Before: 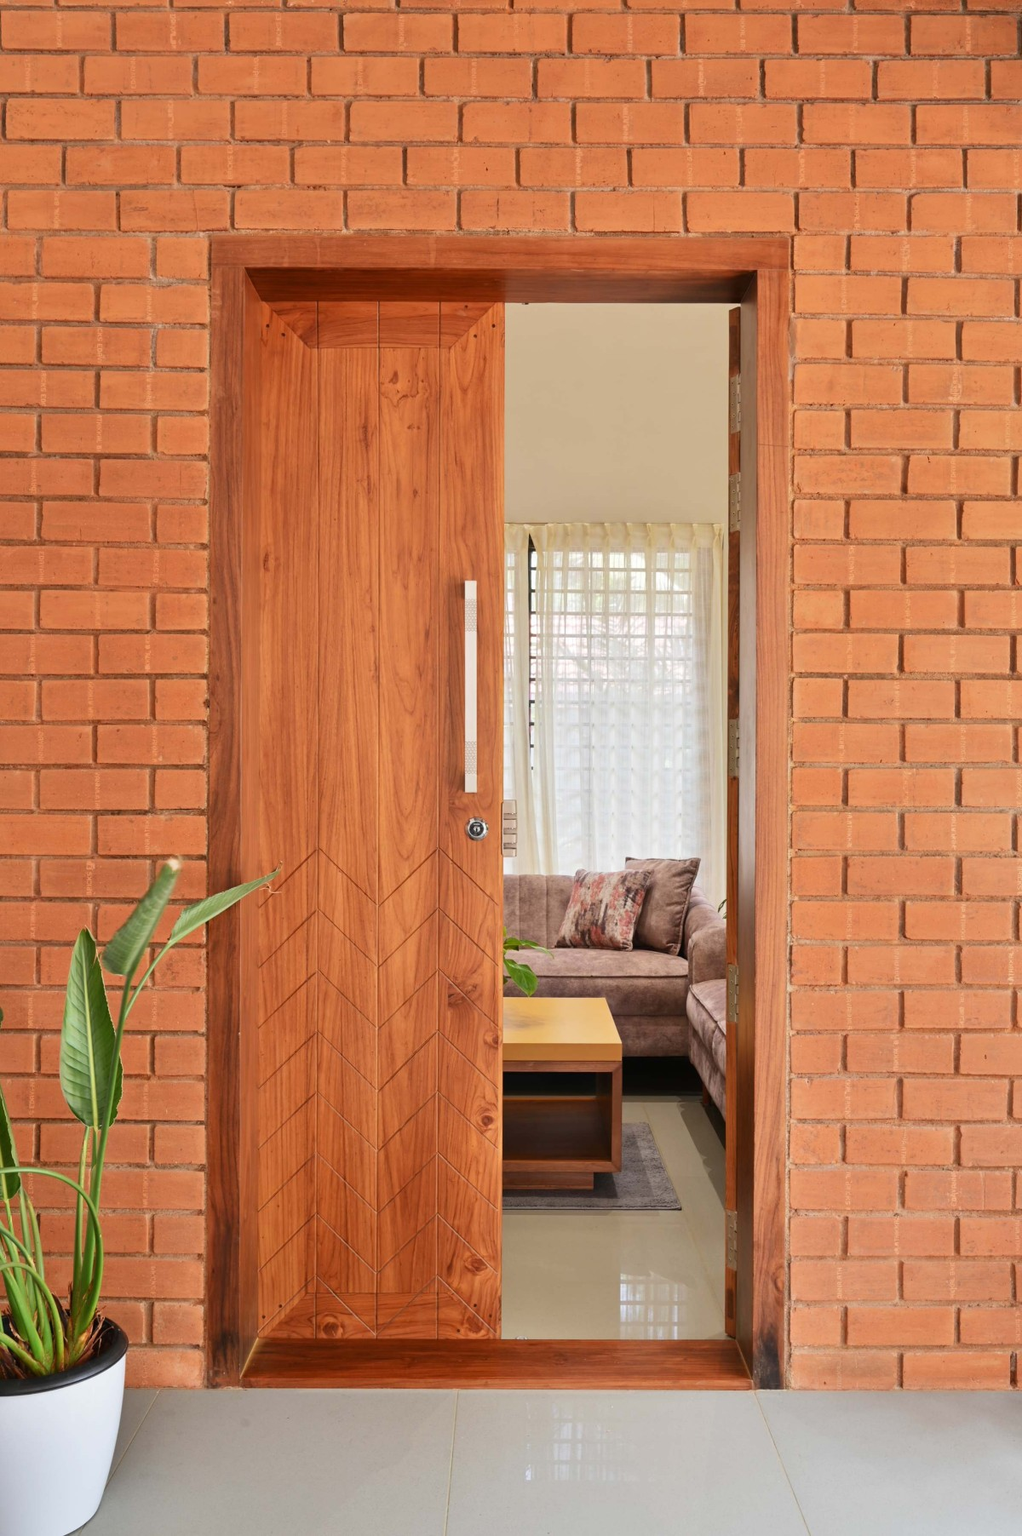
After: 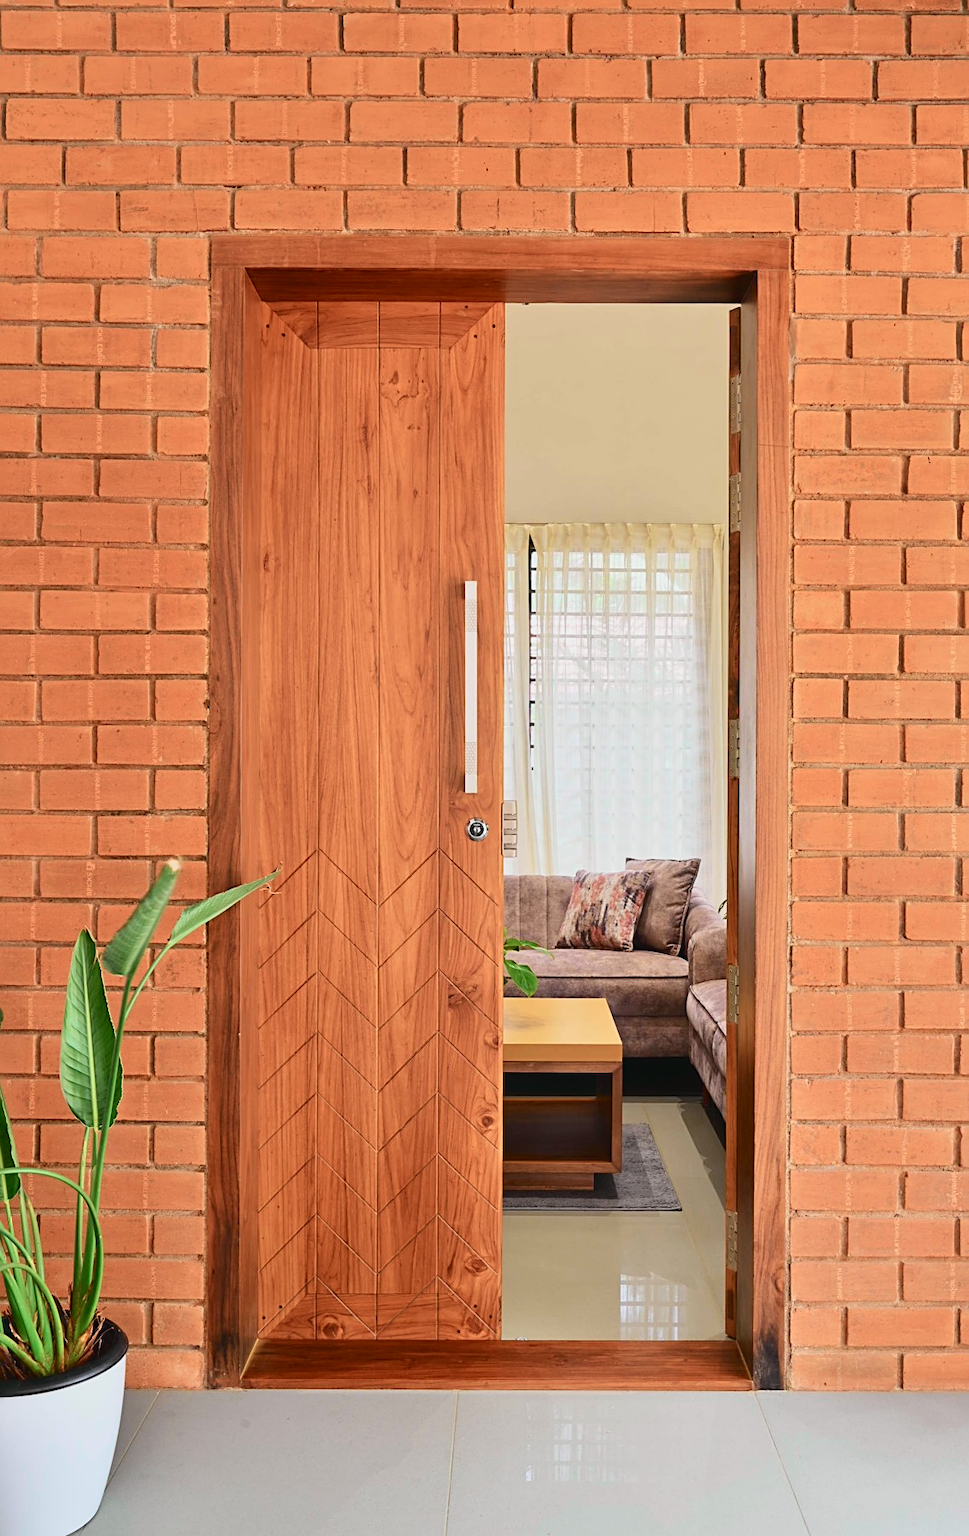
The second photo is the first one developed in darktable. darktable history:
tone curve: curves: ch0 [(0, 0.029) (0.099, 0.082) (0.264, 0.253) (0.447, 0.481) (0.678, 0.721) (0.828, 0.857) (0.992, 0.94)]; ch1 [(0, 0) (0.311, 0.266) (0.411, 0.374) (0.481, 0.458) (0.501, 0.499) (0.514, 0.512) (0.575, 0.577) (0.643, 0.648) (0.682, 0.674) (0.802, 0.812) (1, 1)]; ch2 [(0, 0) (0.259, 0.207) (0.323, 0.311) (0.376, 0.353) (0.463, 0.456) (0.498, 0.498) (0.524, 0.512) (0.574, 0.582) (0.648, 0.653) (0.768, 0.728) (1, 1)], color space Lab, independent channels, preserve colors none
sharpen: on, module defaults
crop and rotate: right 5.167%
